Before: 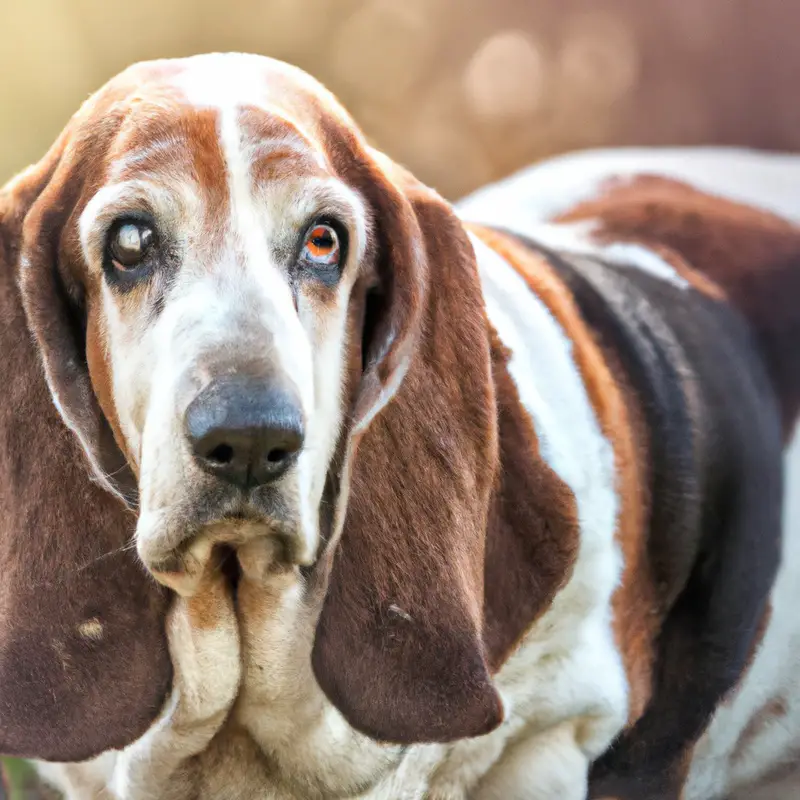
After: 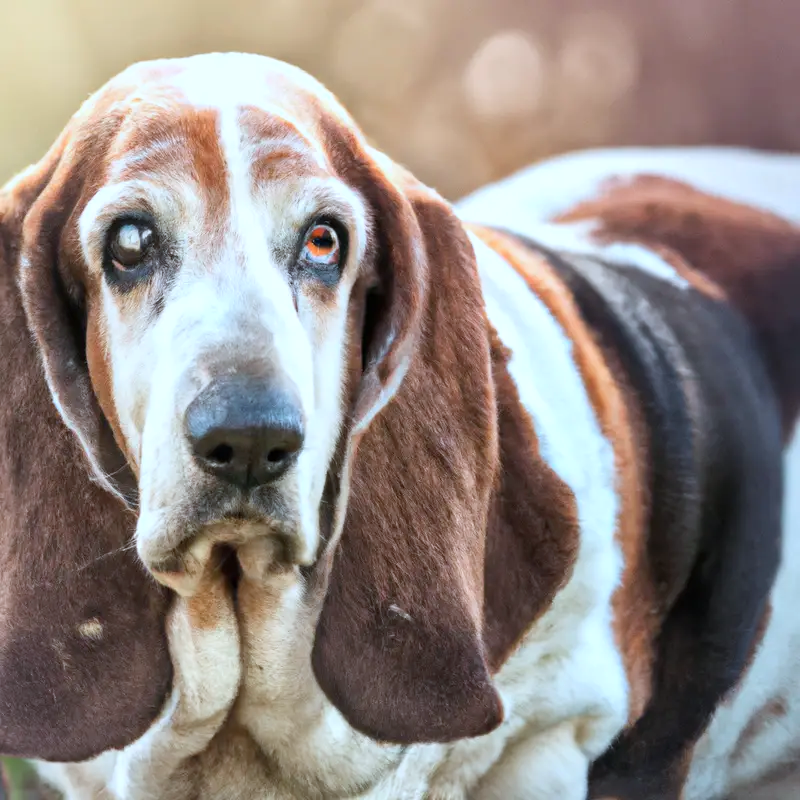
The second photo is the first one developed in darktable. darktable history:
contrast brightness saturation: contrast 0.104, brightness 0.023, saturation 0.017
color correction: highlights a* -4.2, highlights b* -11.1
